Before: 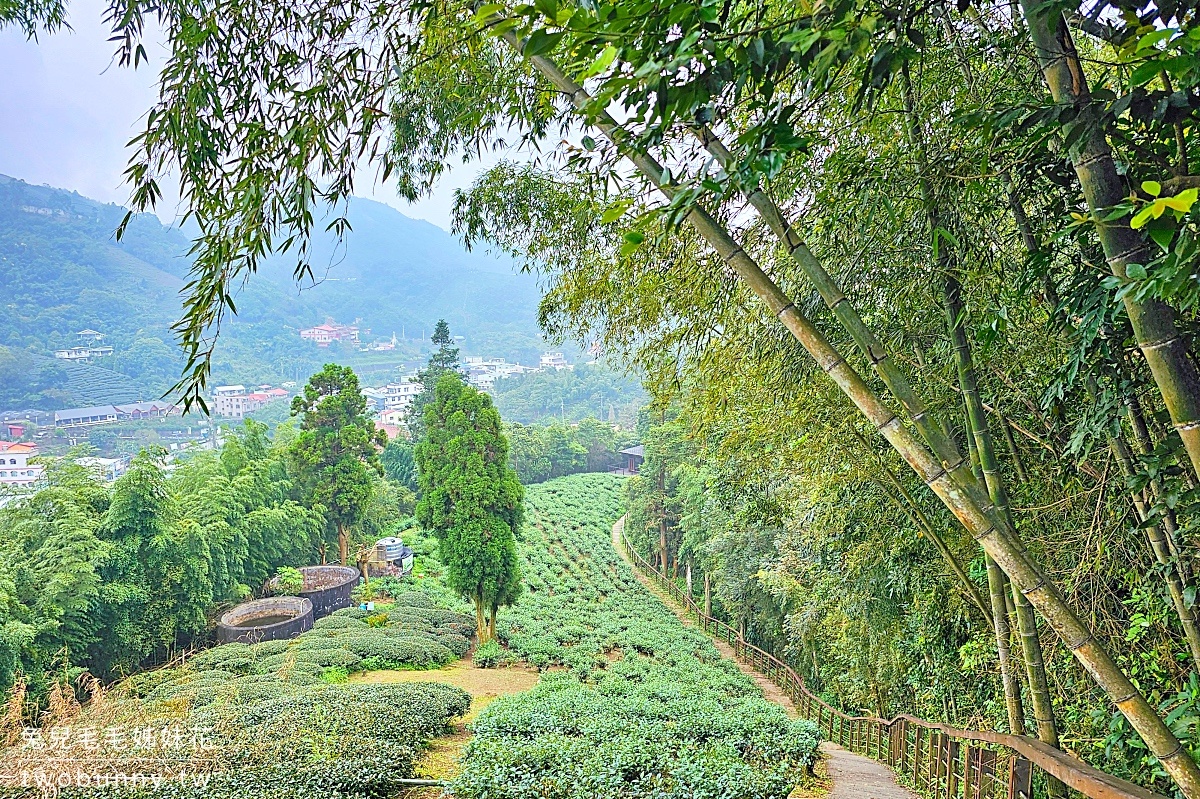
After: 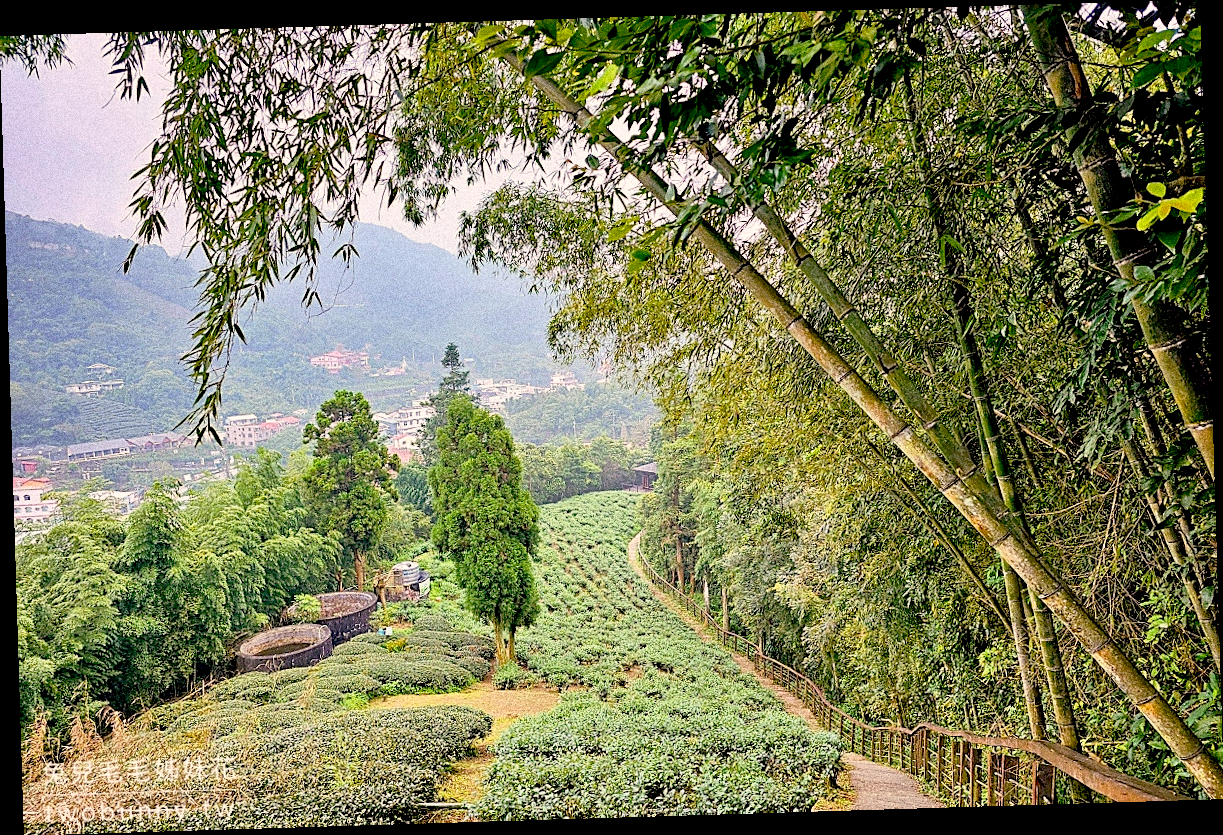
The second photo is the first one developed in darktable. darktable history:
exposure: black level correction 0.047, exposure 0.013 EV, compensate highlight preservation false
grain: coarseness 14.49 ISO, strength 48.04%, mid-tones bias 35%
rotate and perspective: rotation -1.75°, automatic cropping off
color correction: highlights a* 10.21, highlights b* 9.79, shadows a* 8.61, shadows b* 7.88, saturation 0.8
